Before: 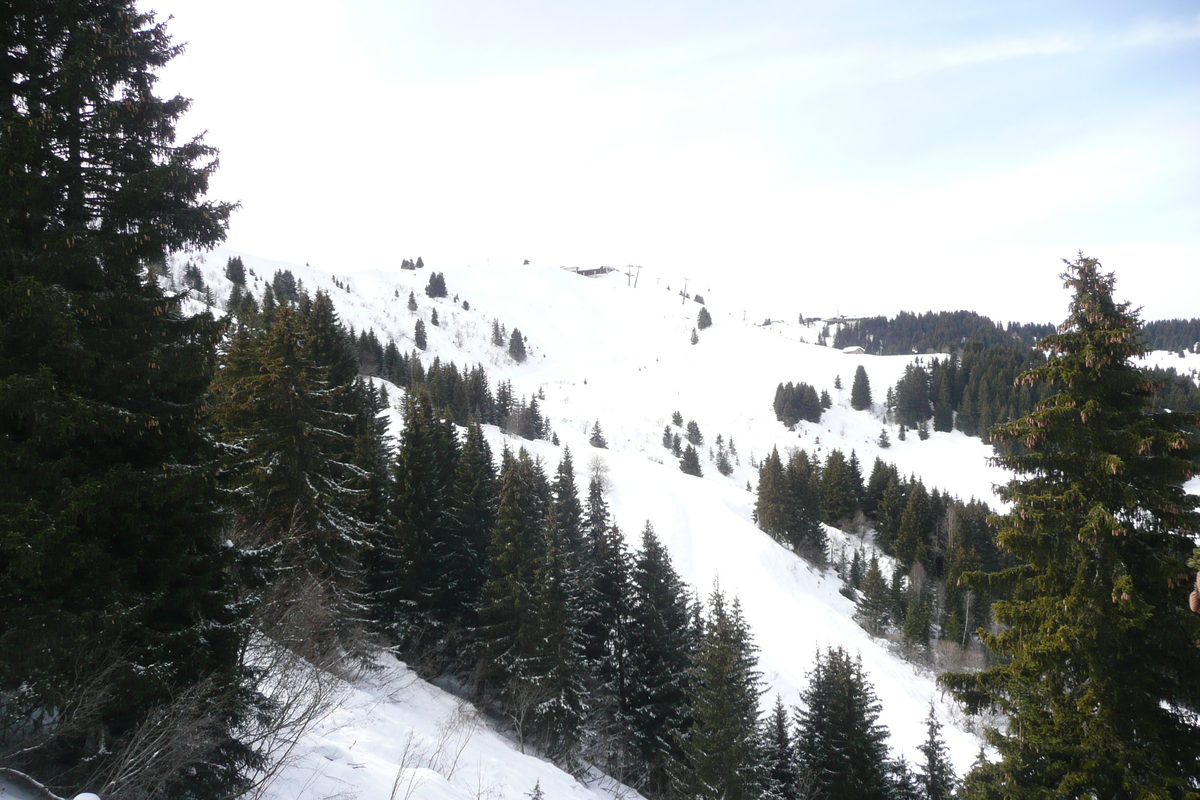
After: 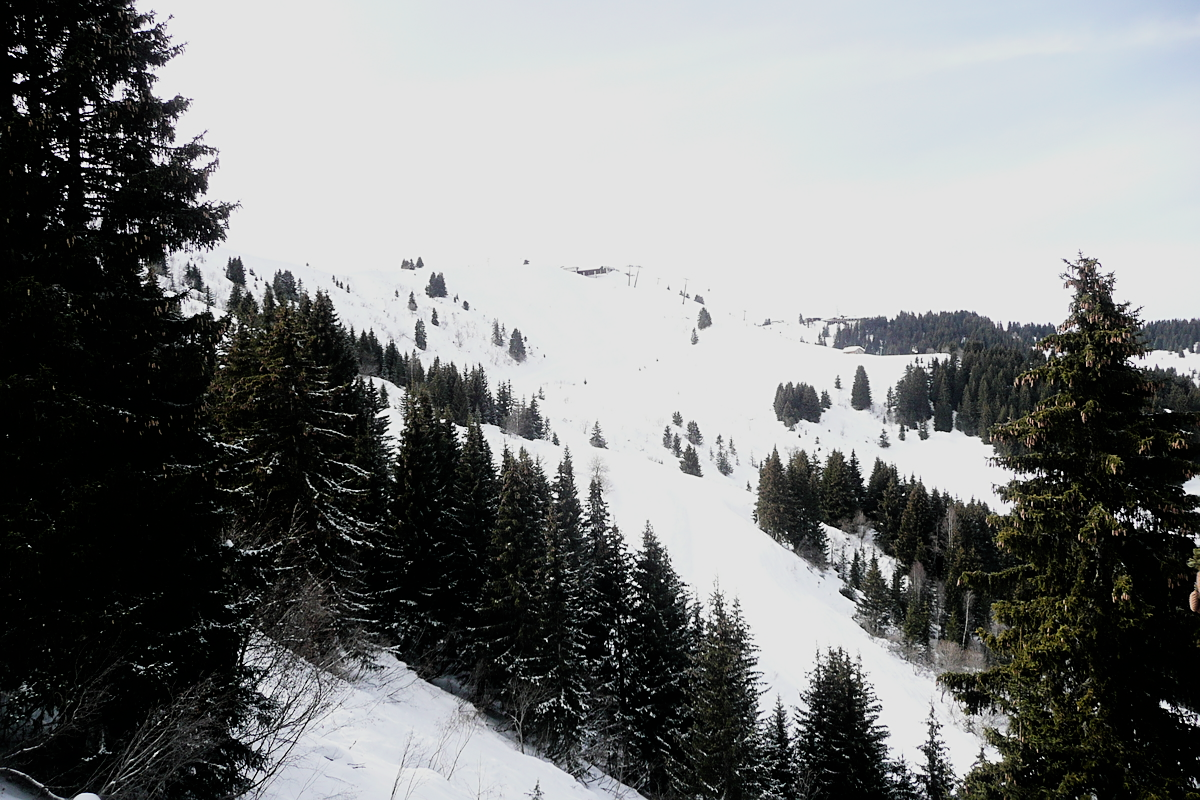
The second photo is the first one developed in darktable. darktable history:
filmic rgb: black relative exposure -5 EV, hardness 2.88, contrast 1.3, highlights saturation mix -30%
sharpen: on, module defaults
